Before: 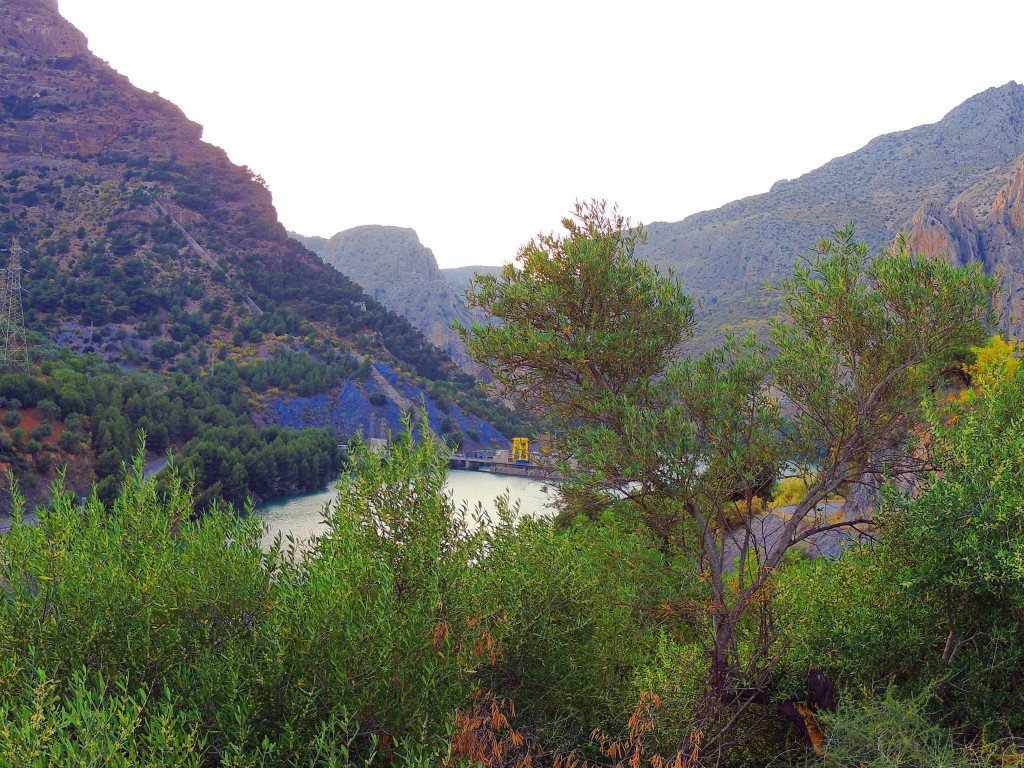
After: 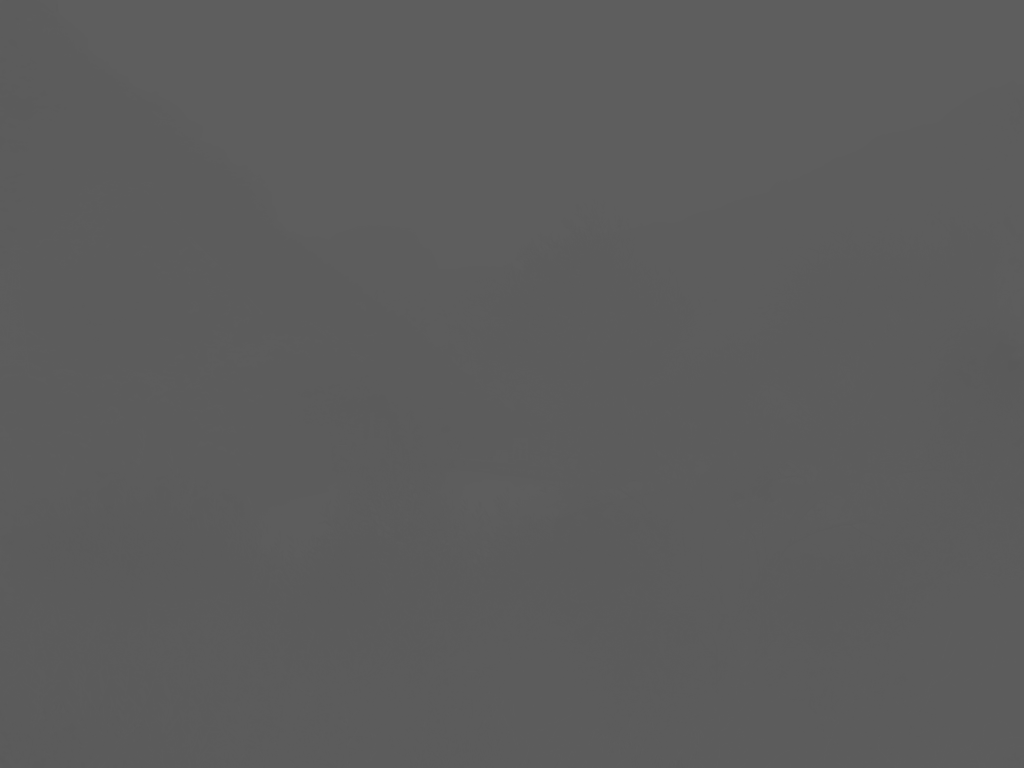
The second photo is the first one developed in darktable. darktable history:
monochrome: on, module defaults
contrast brightness saturation: contrast -0.99, brightness -0.17, saturation 0.75
